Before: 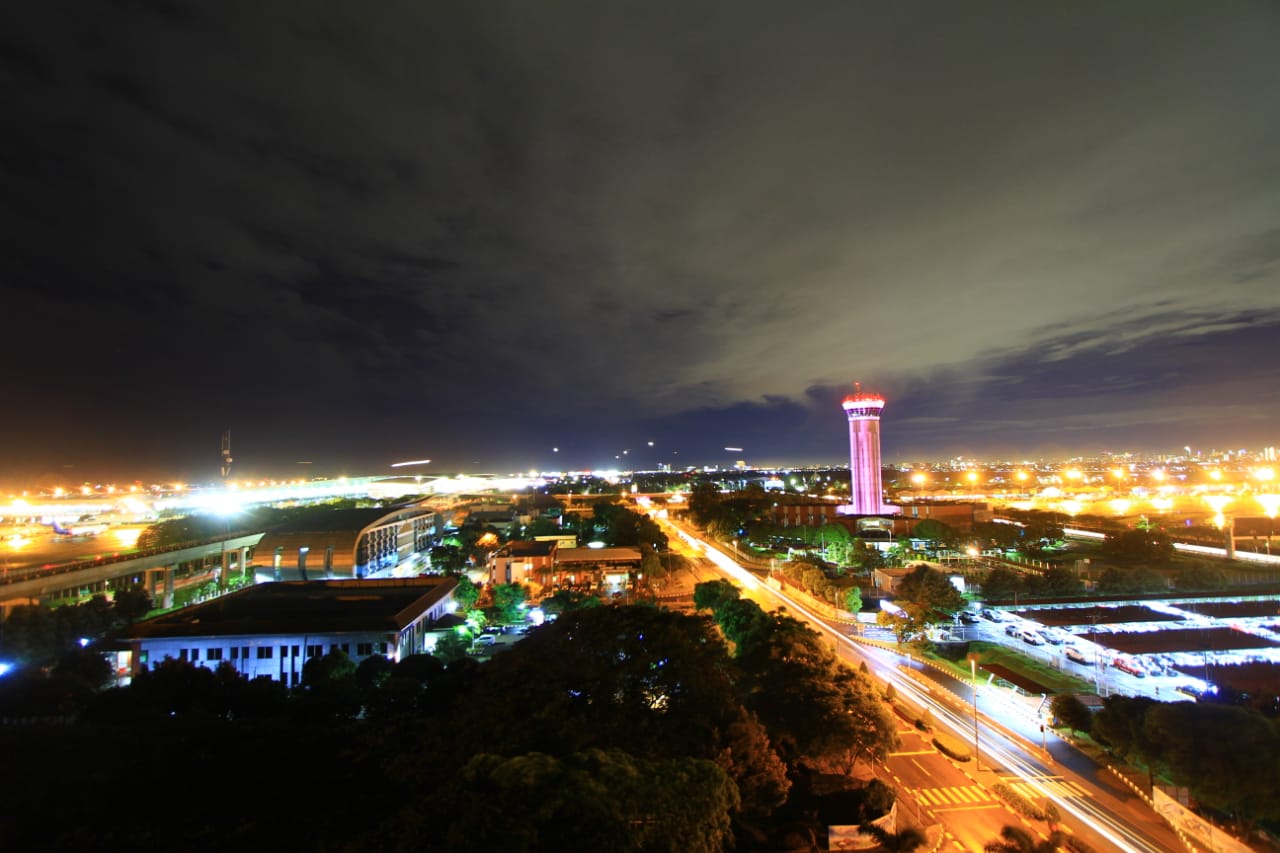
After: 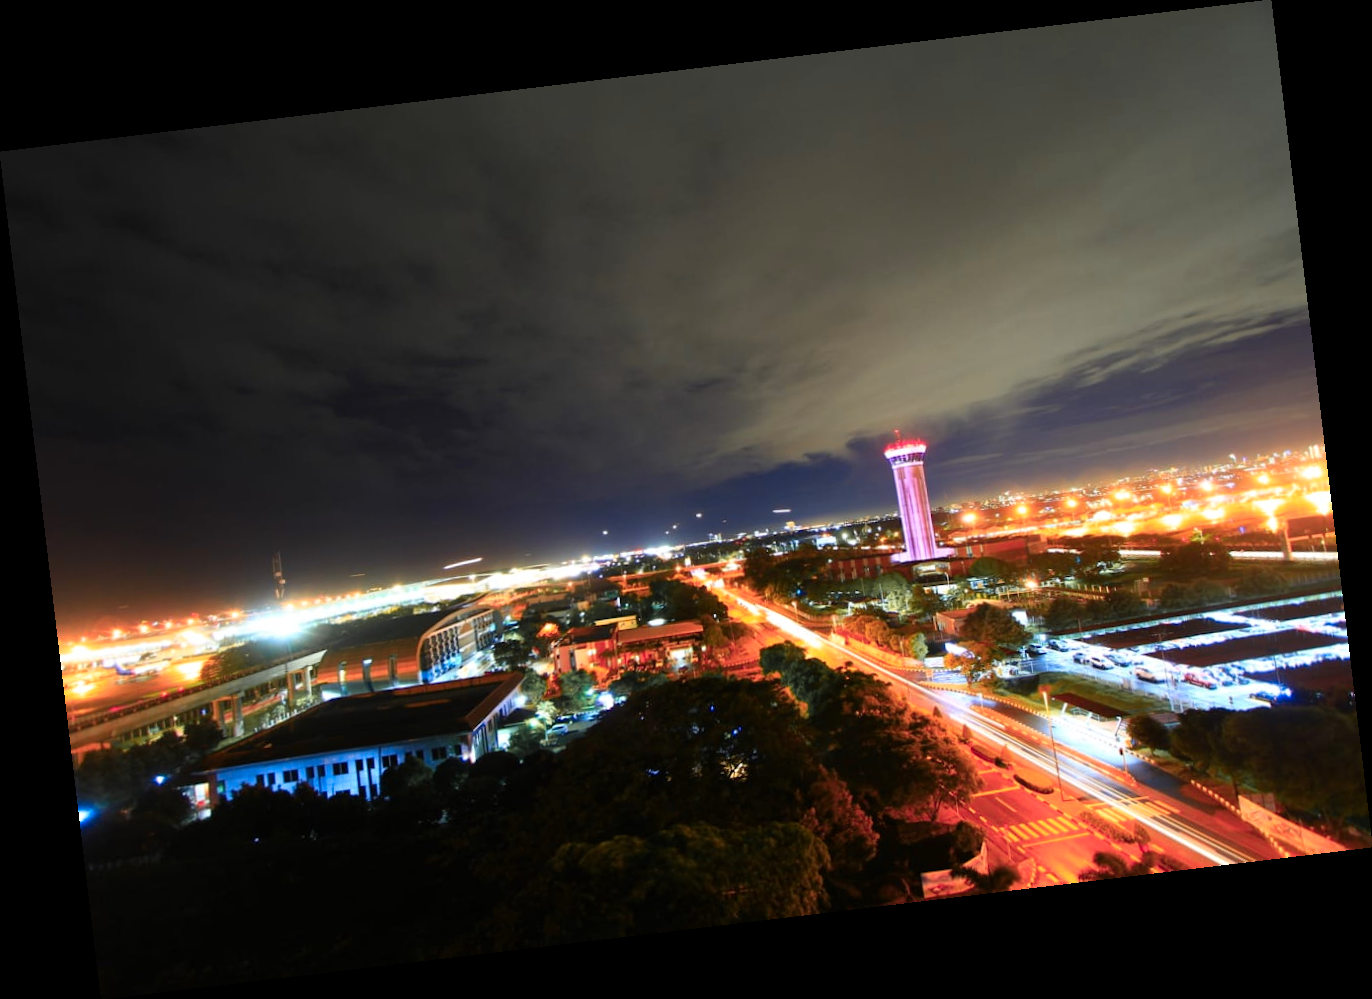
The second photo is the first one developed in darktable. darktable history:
color zones: curves: ch1 [(0.263, 0.53) (0.376, 0.287) (0.487, 0.512) (0.748, 0.547) (1, 0.513)]; ch2 [(0.262, 0.45) (0.751, 0.477)], mix 31.98%
rotate and perspective: rotation -6.83°, automatic cropping off
